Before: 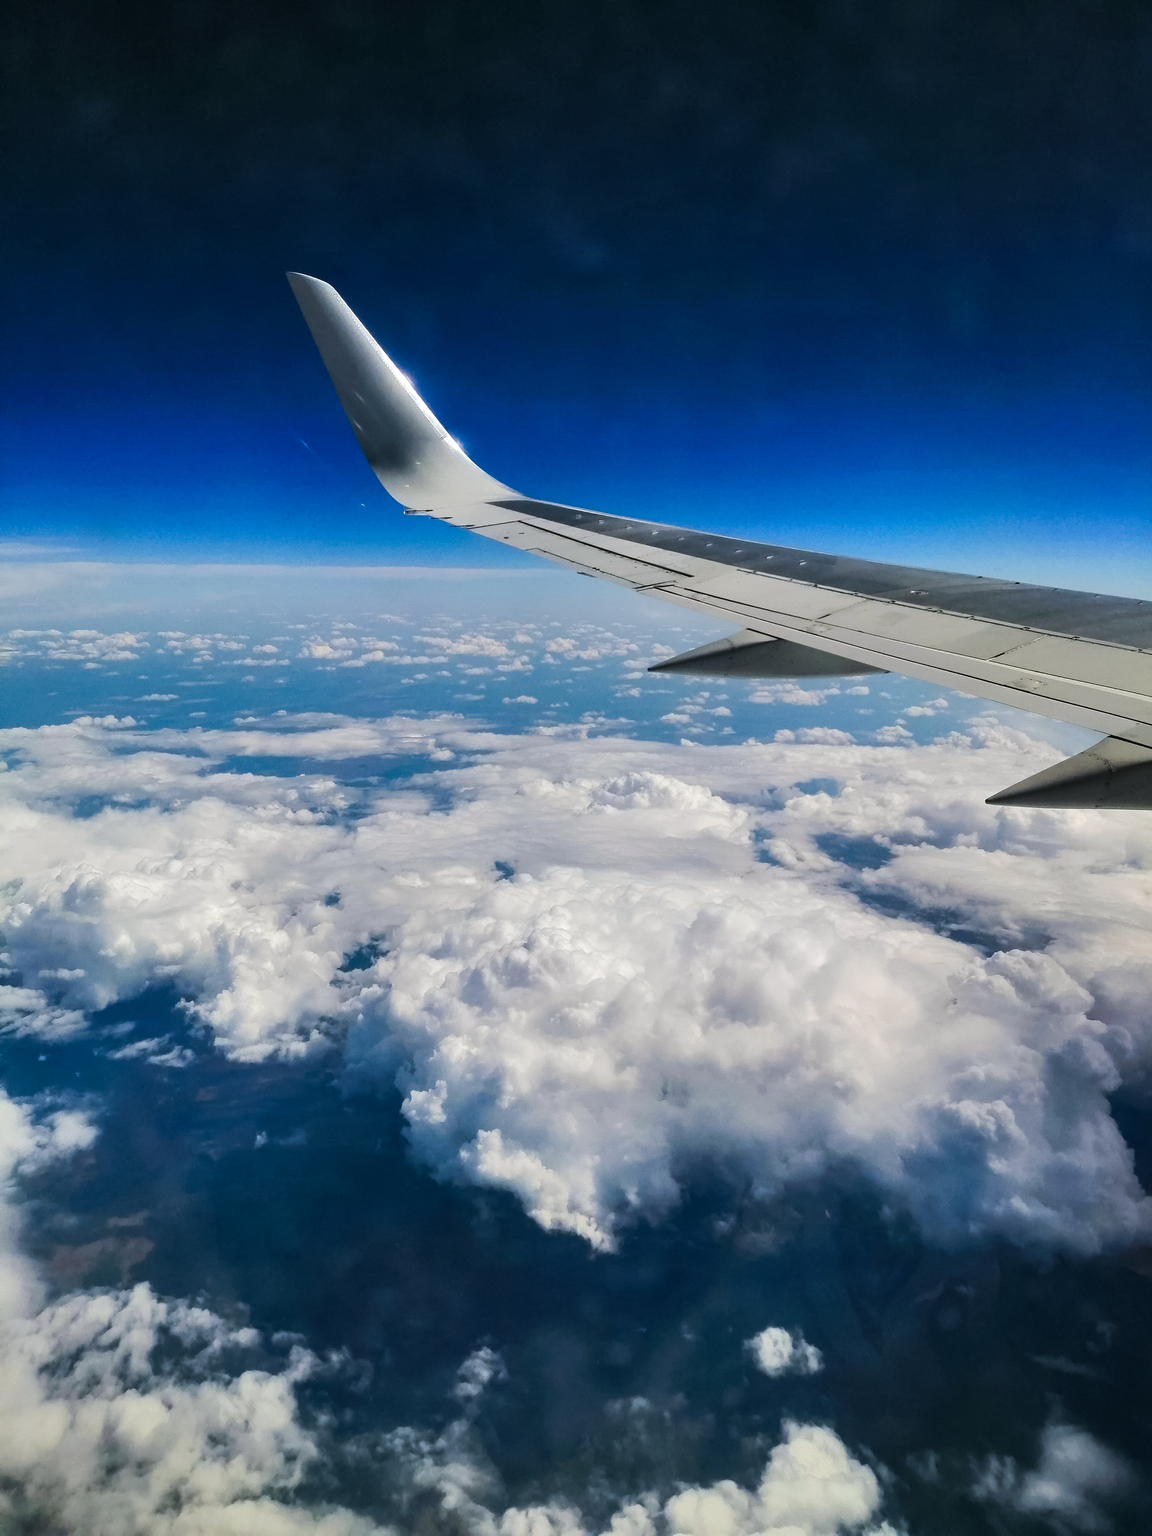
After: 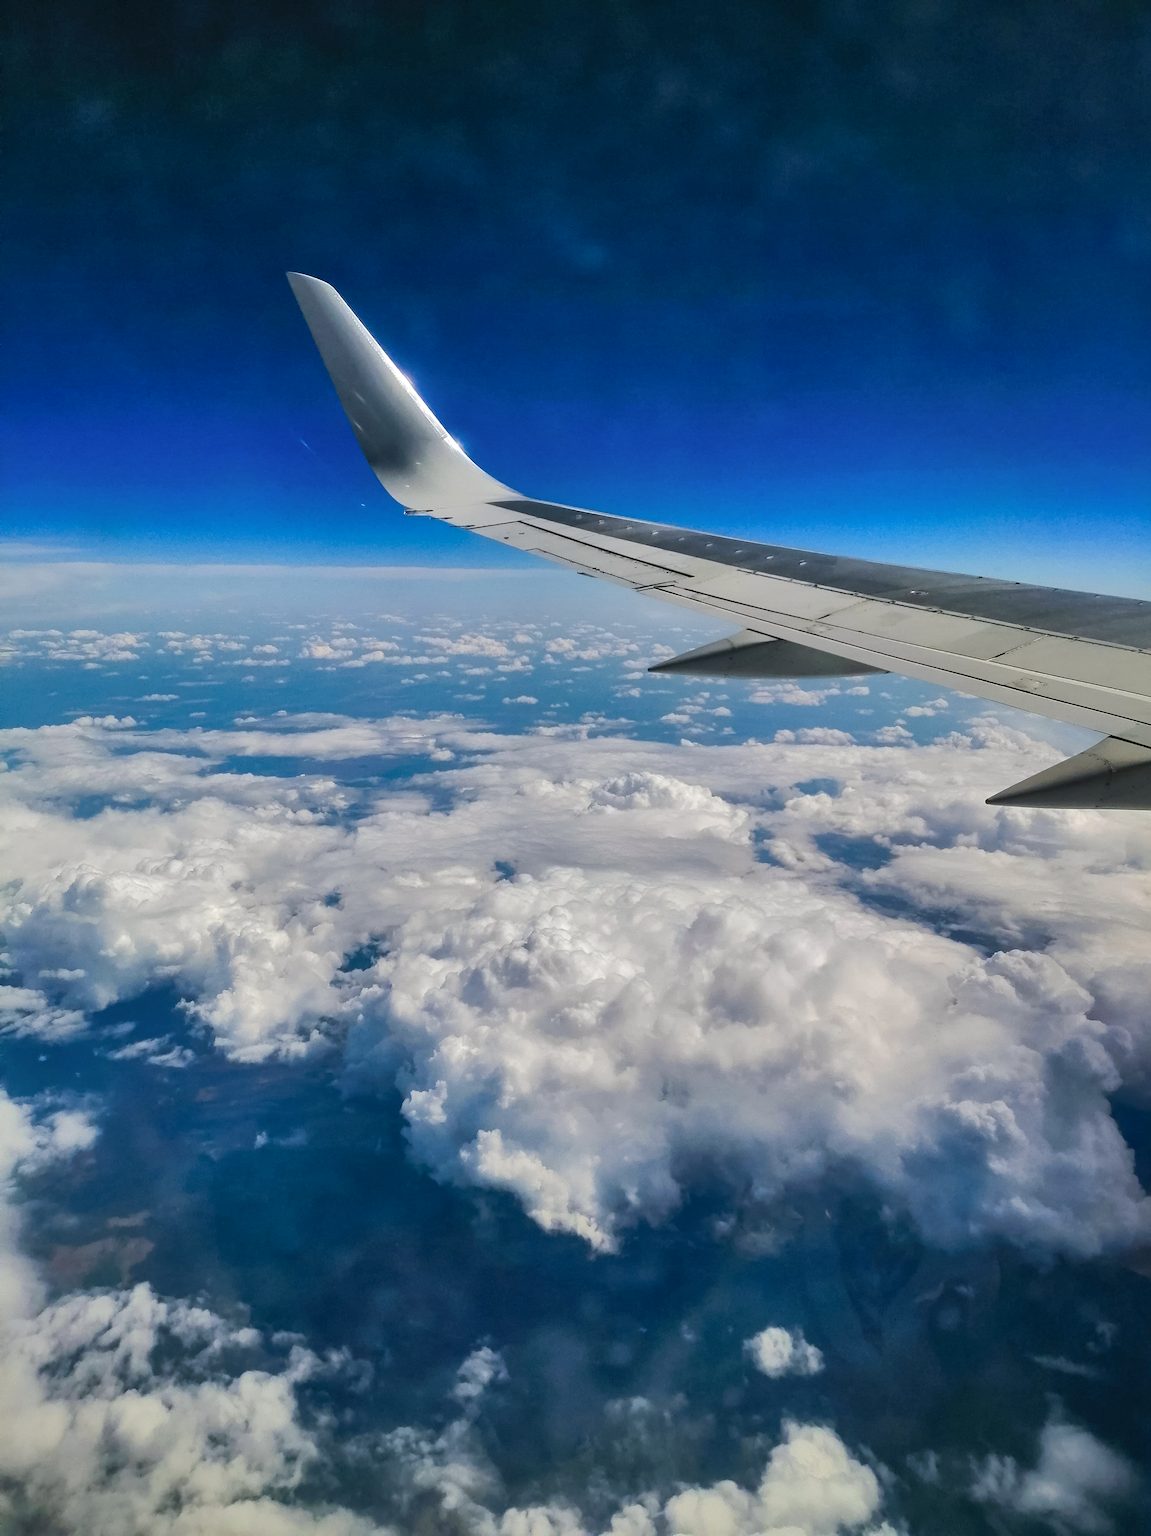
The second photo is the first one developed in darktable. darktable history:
tone equalizer: on, module defaults
shadows and highlights: highlights color adjustment 46.49%
